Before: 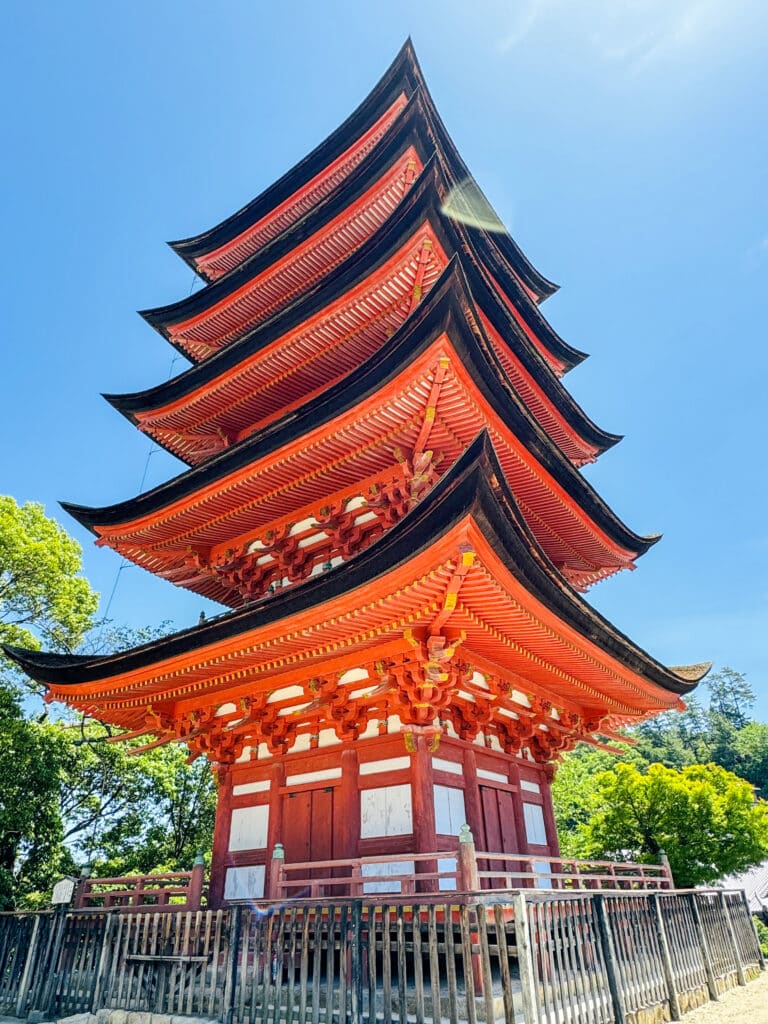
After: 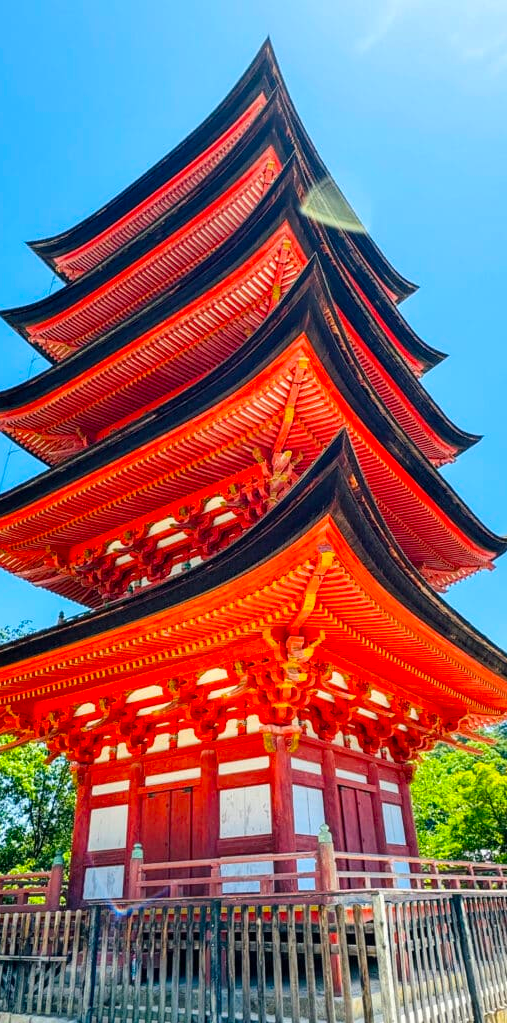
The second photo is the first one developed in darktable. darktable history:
color correction: saturation 1.1
crop and rotate: left 18.442%, right 15.508%
color balance: output saturation 110%
